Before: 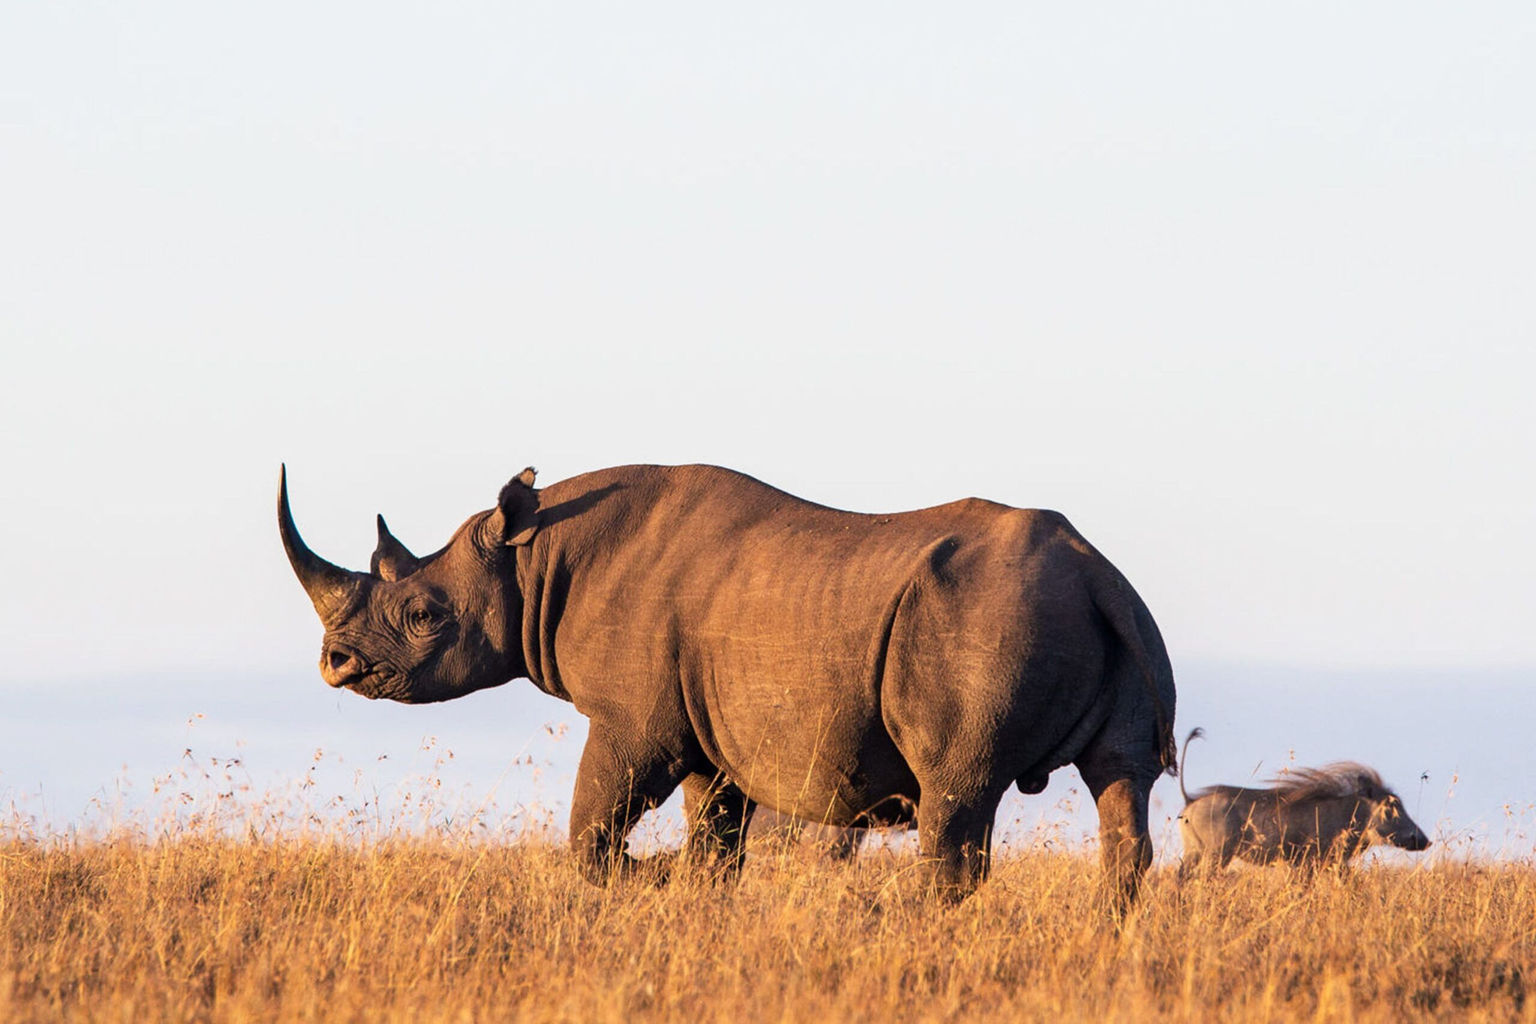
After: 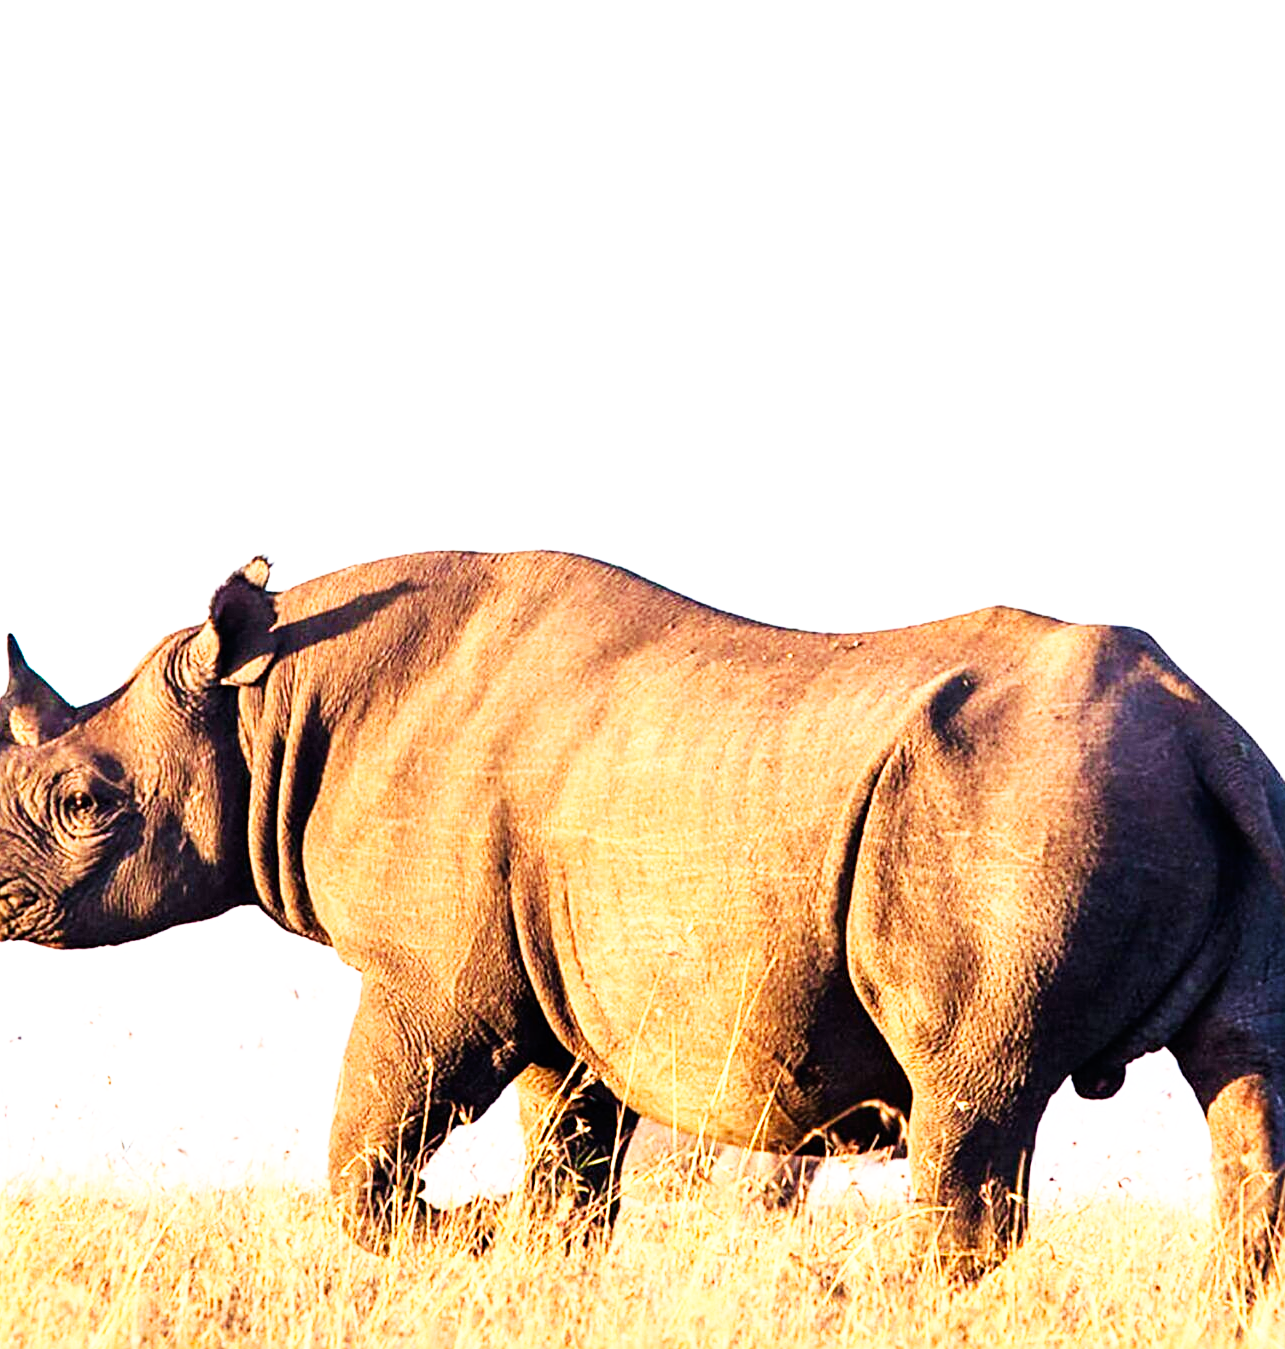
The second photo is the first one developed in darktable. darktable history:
exposure: exposure 0.581 EV, compensate highlight preservation false
crop and rotate: angle 0.012°, left 24.333%, top 13.162%, right 25.45%, bottom 7.823%
velvia: on, module defaults
sharpen: on, module defaults
base curve: curves: ch0 [(0, 0) (0.007, 0.004) (0.027, 0.03) (0.046, 0.07) (0.207, 0.54) (0.442, 0.872) (0.673, 0.972) (1, 1)], preserve colors none
